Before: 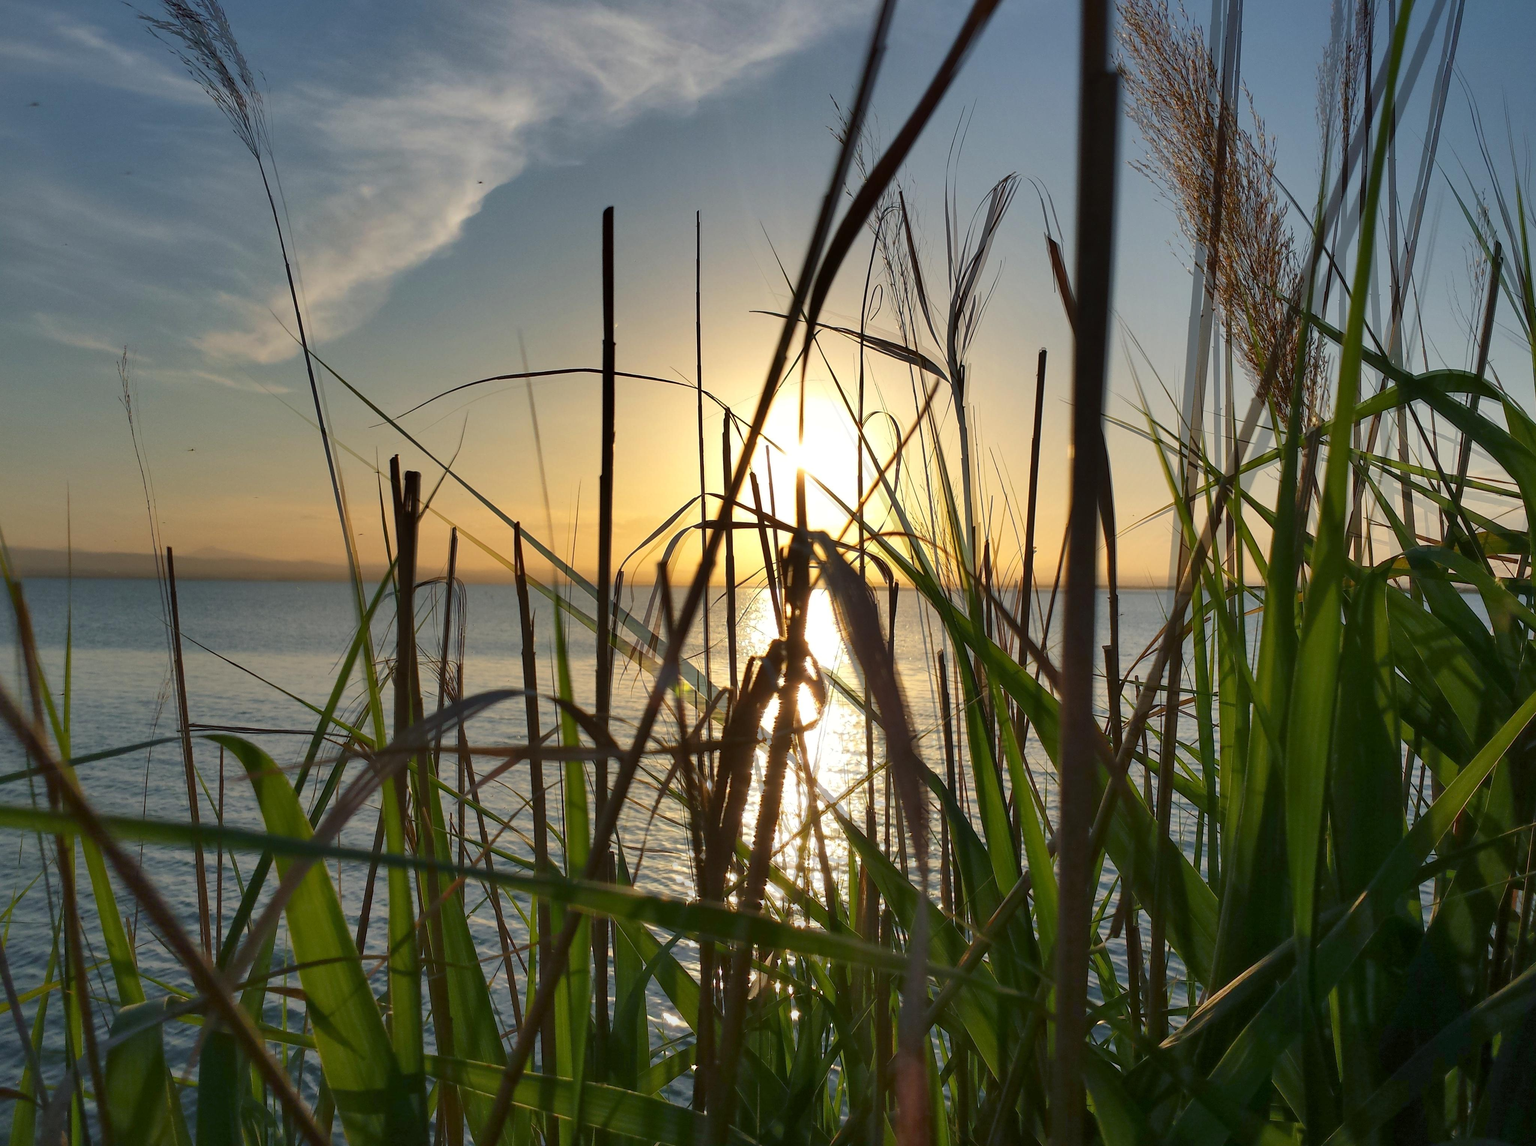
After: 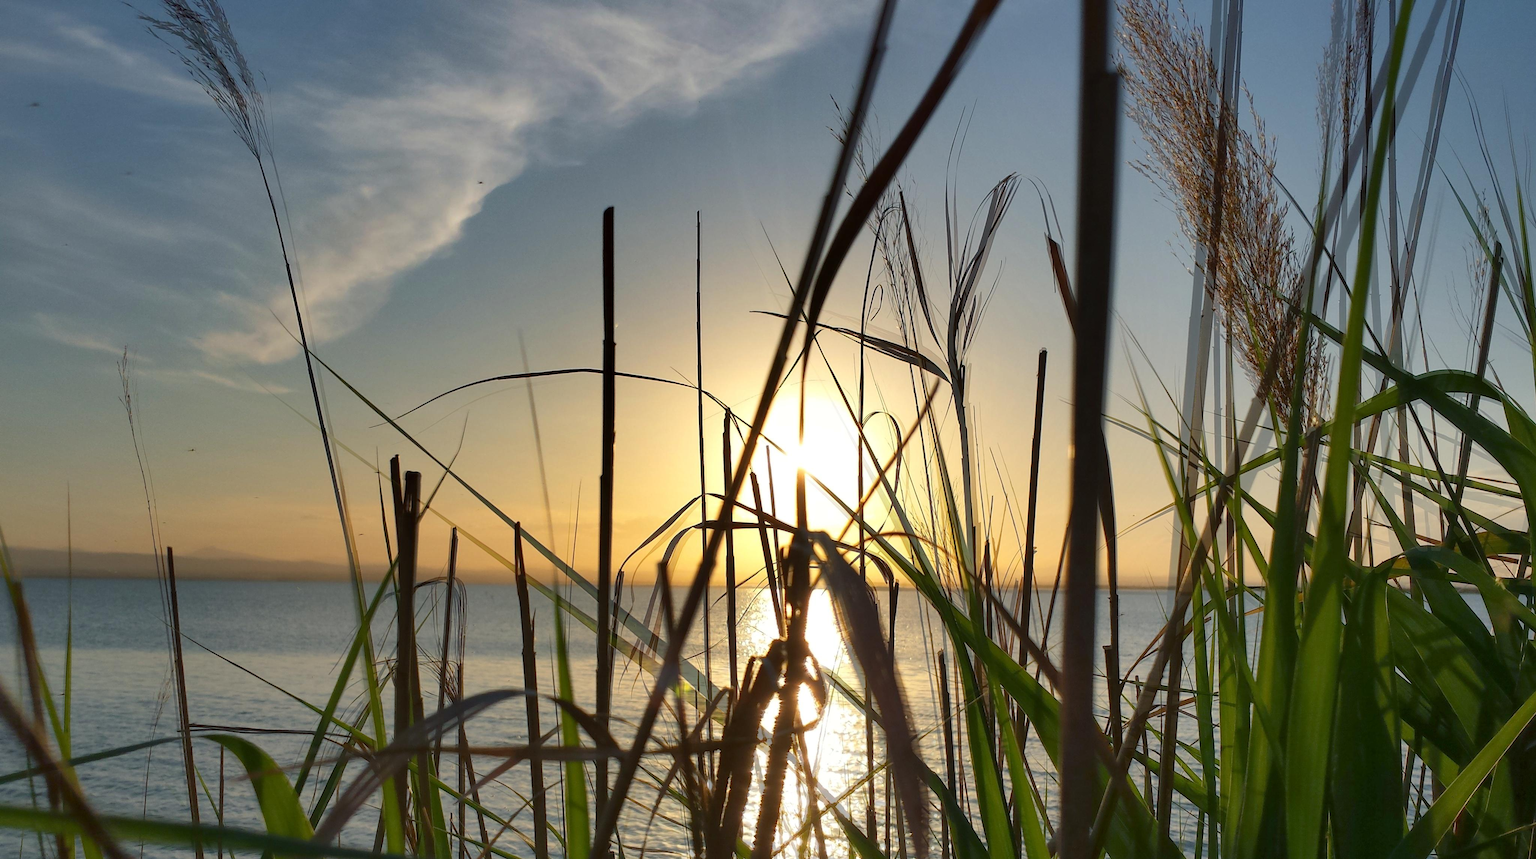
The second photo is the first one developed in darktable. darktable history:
crop: bottom 24.978%
